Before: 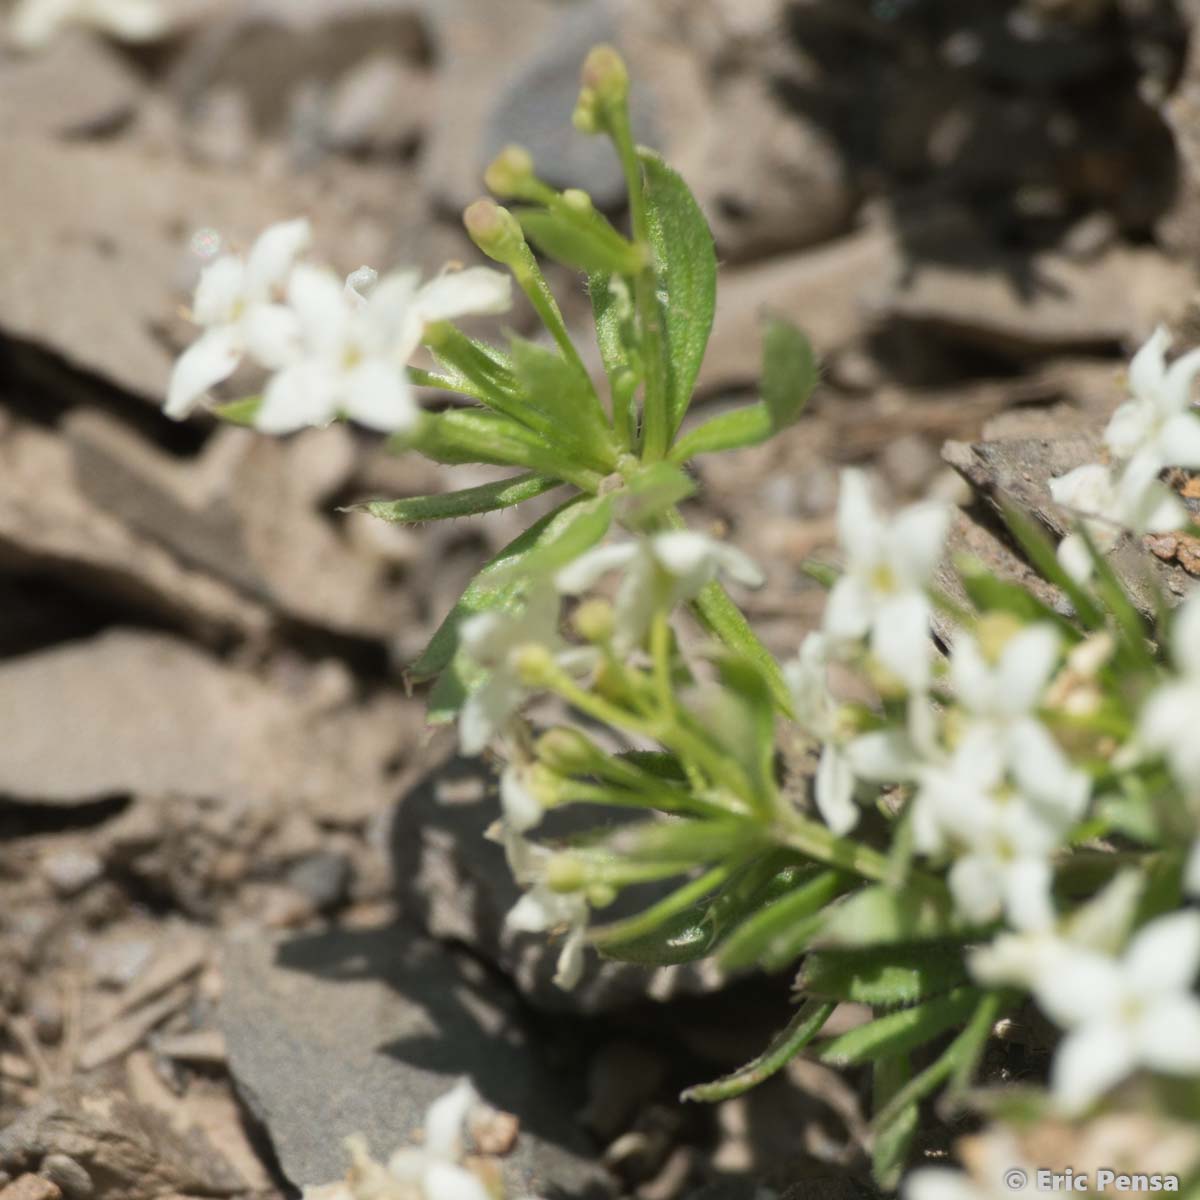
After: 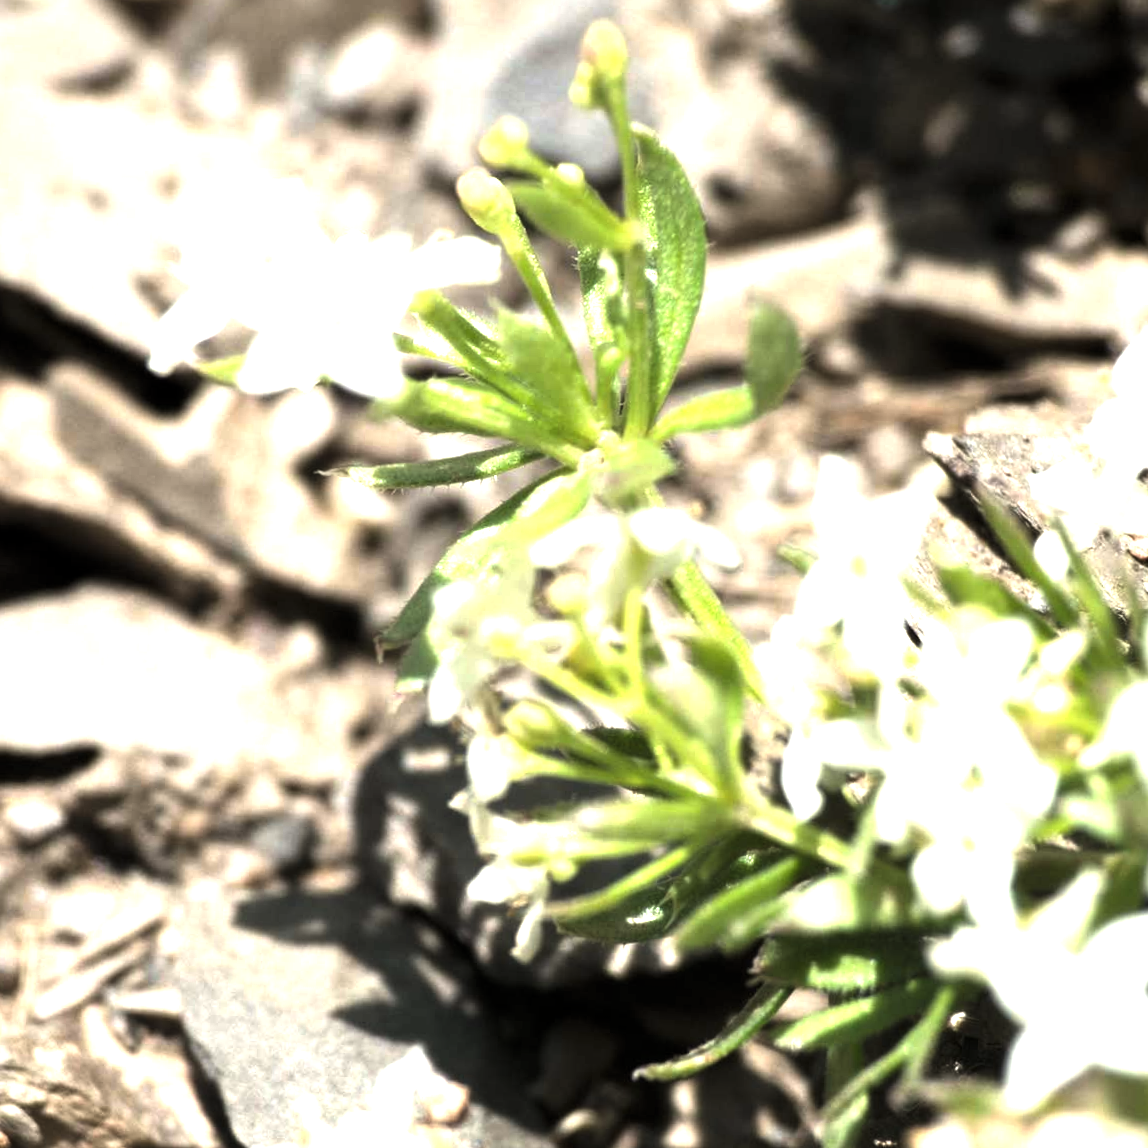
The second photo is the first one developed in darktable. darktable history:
levels: levels [0.044, 0.475, 0.791]
exposure: exposure 0.739 EV, compensate highlight preservation false
crop and rotate: angle -2.62°
